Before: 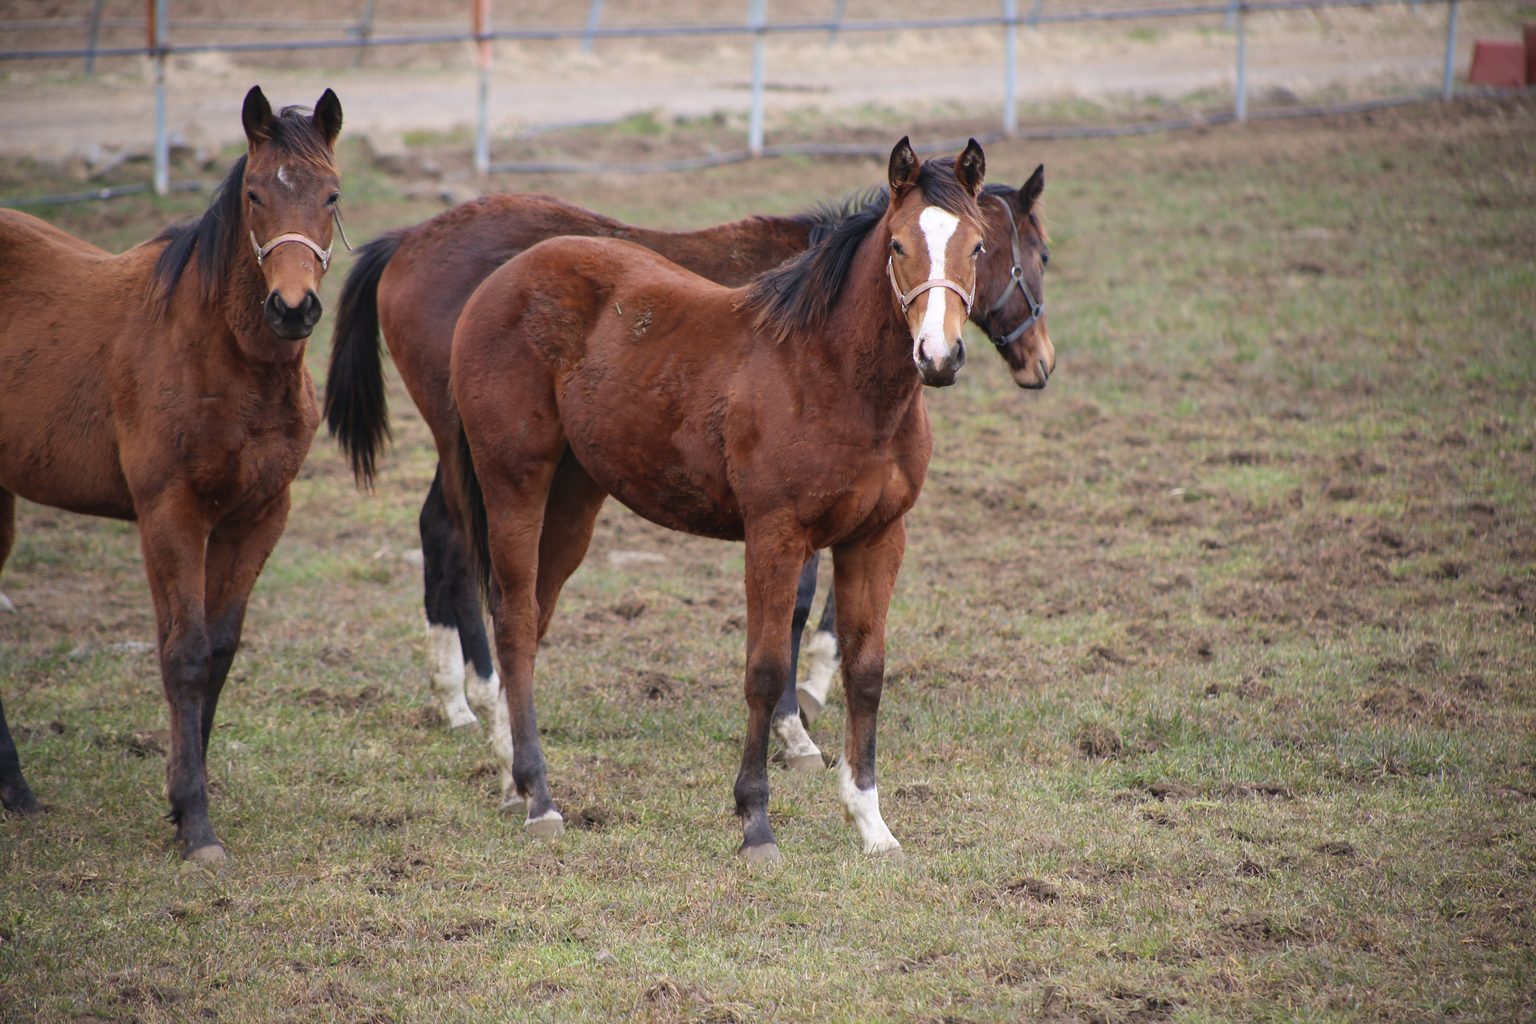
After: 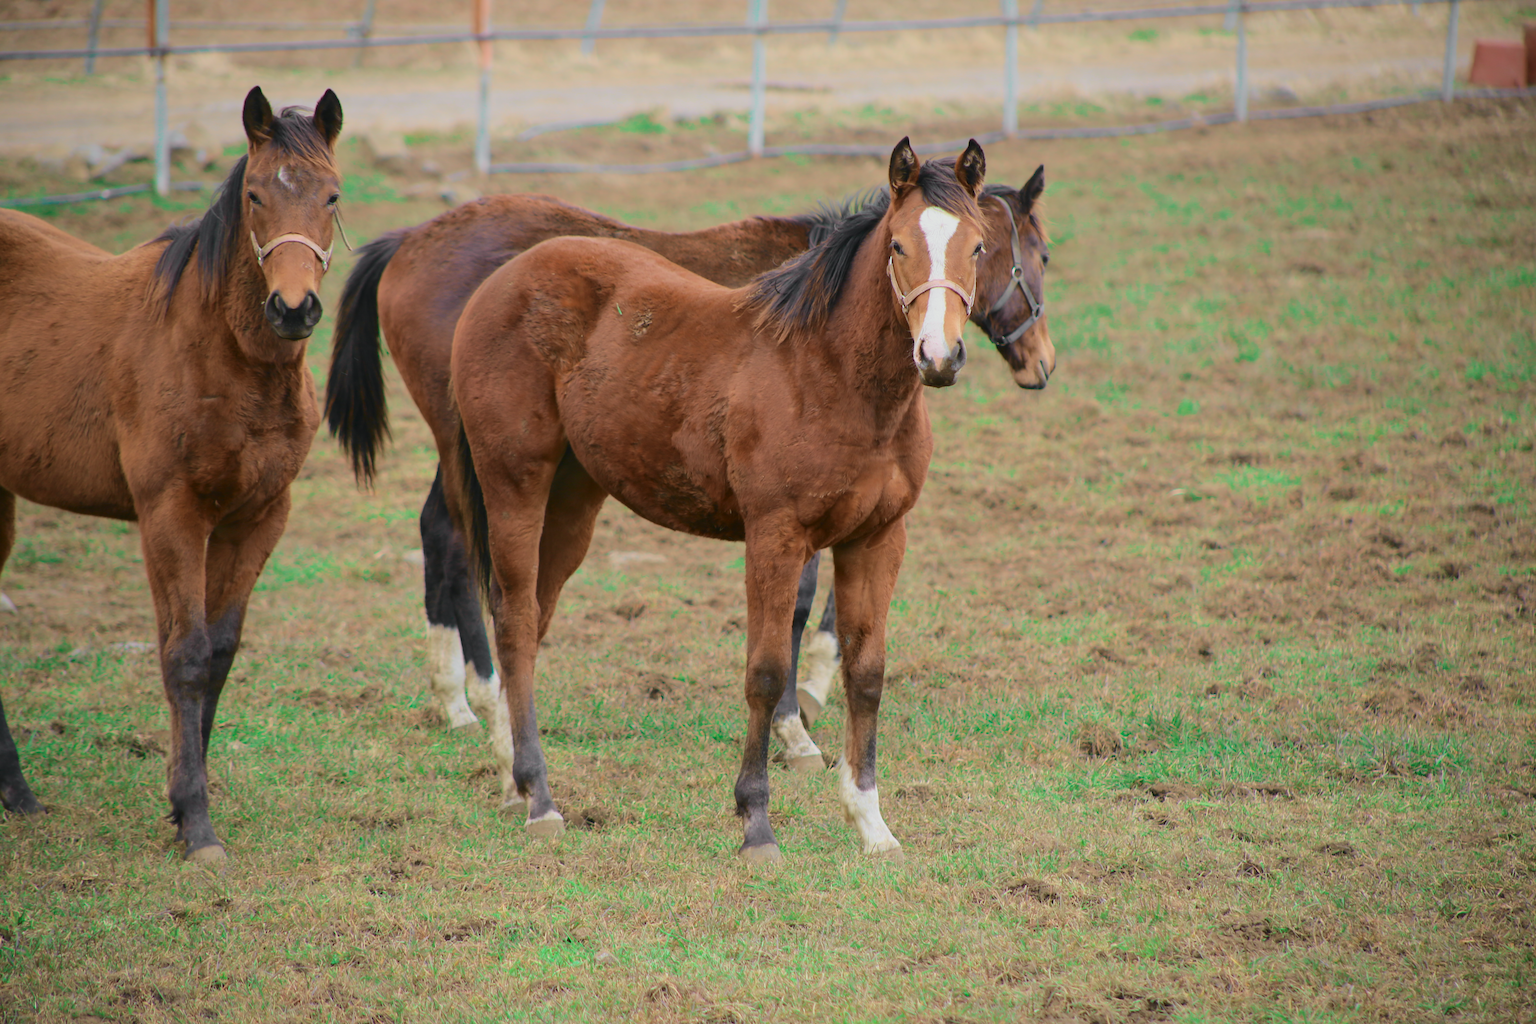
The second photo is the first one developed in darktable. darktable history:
tone curve: curves: ch0 [(0, 0) (0.402, 0.473) (0.673, 0.68) (0.899, 0.832) (0.999, 0.903)]; ch1 [(0, 0) (0.405, 0.254) (0.481, 0.427) (0.498, 0.49) (0.507, 0.5) (0.53, 0.532) (0.582, 0.583) (0.68, 0.672) (0.791, 0.748) (1, 0.896)]; ch2 [(0, 0) (0.199, 0.414) (0.438, 0.49) (0.496, 0.501) (0.515, 0.546) (0.577, 0.605) (0.632, 0.649) (0.717, 0.727) (0.845, 0.855) (0.998, 0.977)], color space Lab, independent channels, preserve colors none
